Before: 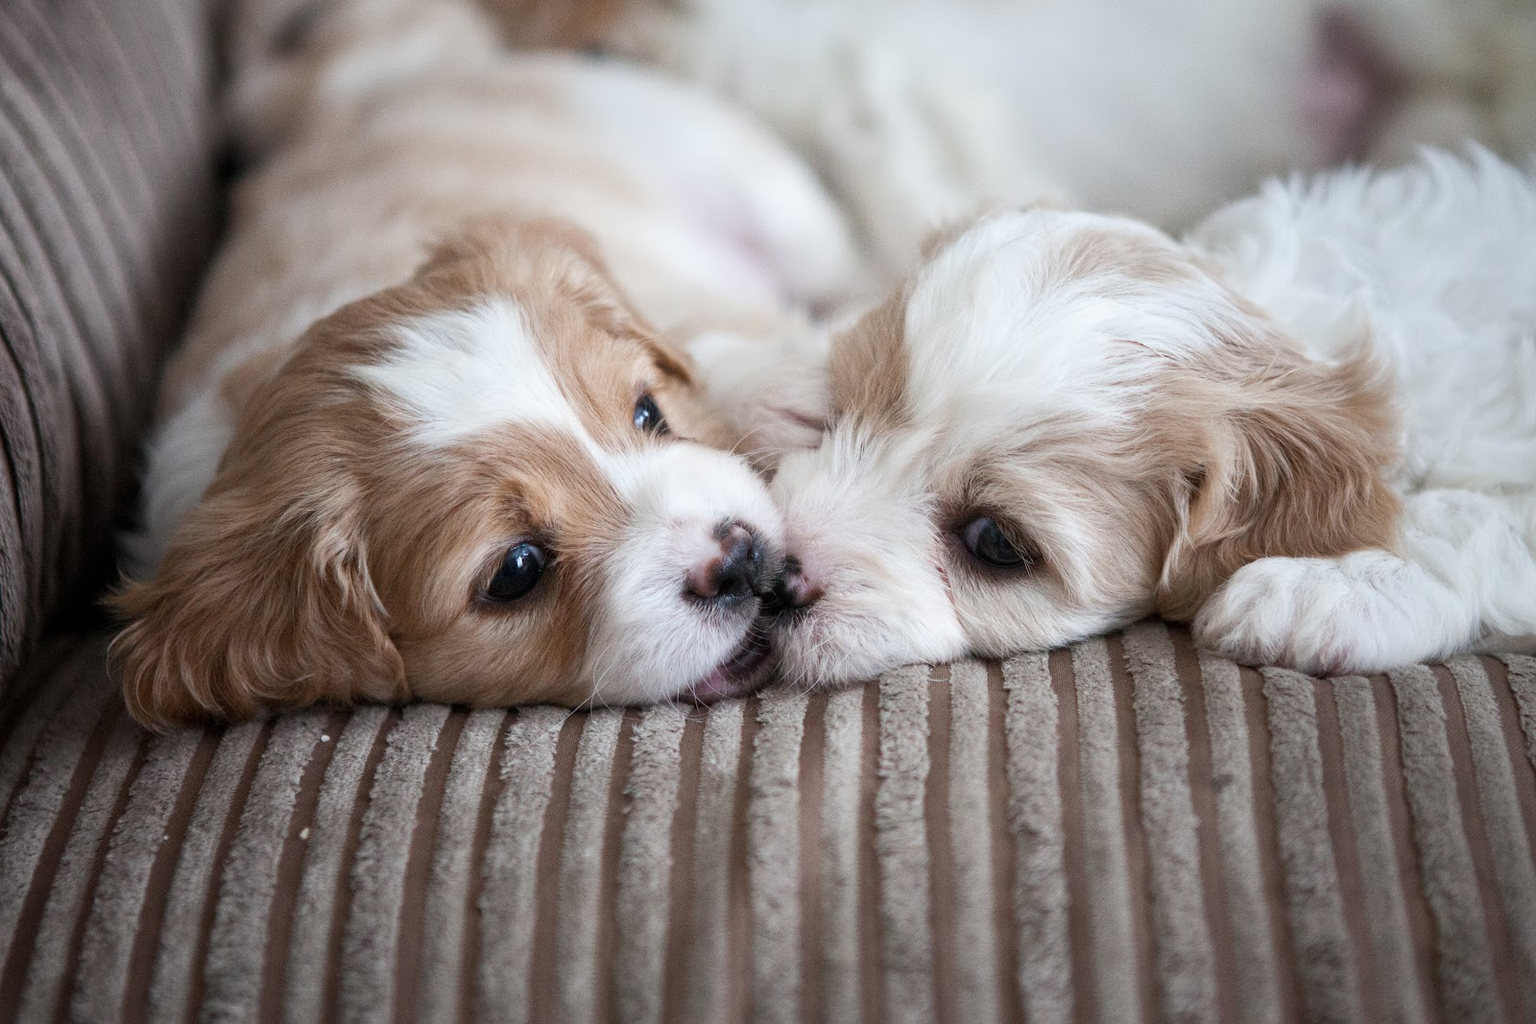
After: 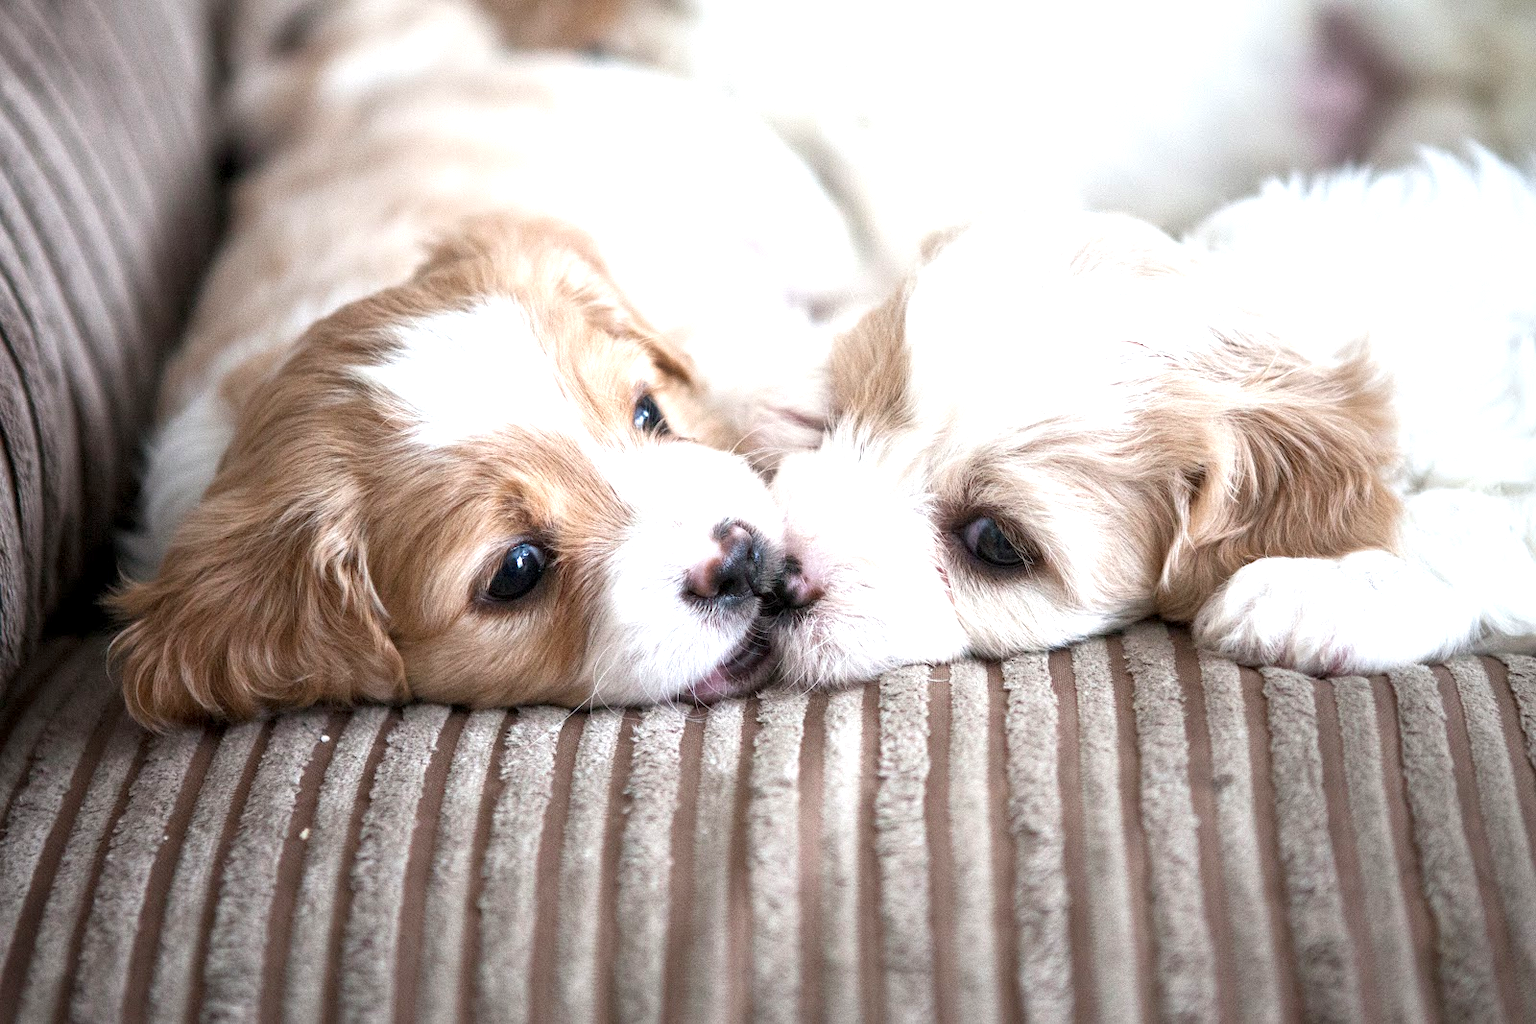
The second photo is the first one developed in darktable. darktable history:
exposure: black level correction 0, exposure 1.001 EV, compensate exposure bias true, compensate highlight preservation false
local contrast: highlights 62%, shadows 105%, detail 107%, midtone range 0.536
